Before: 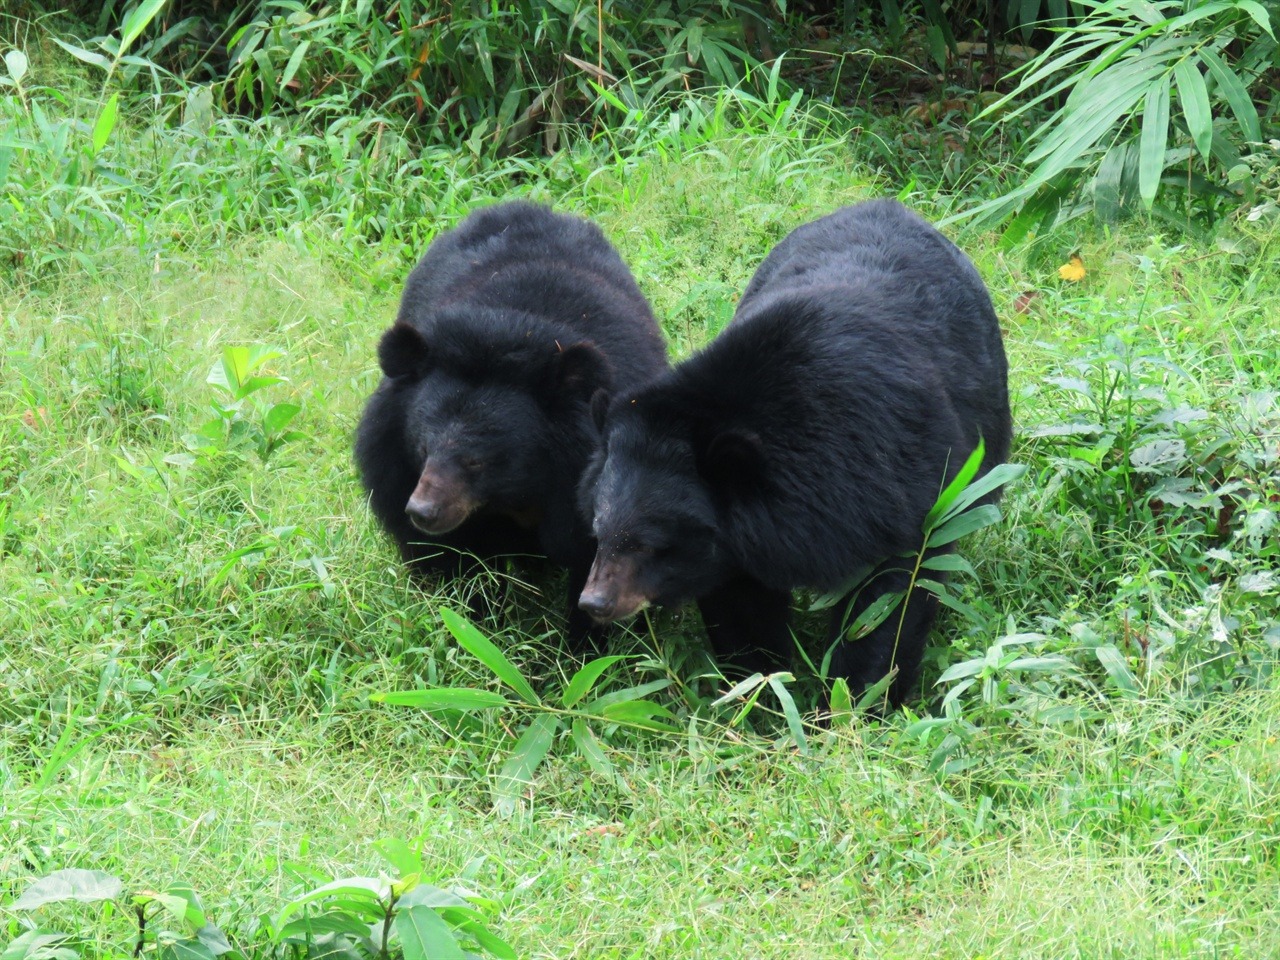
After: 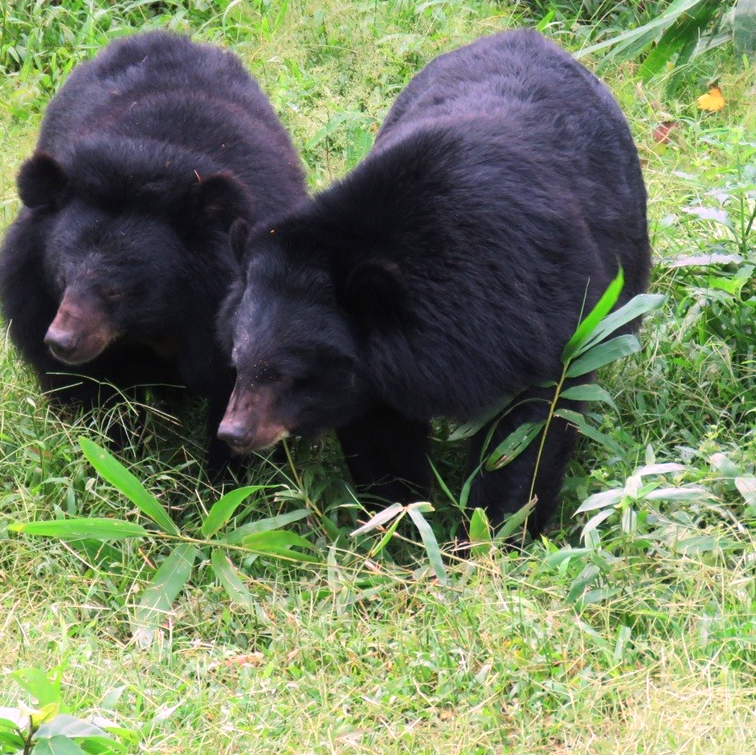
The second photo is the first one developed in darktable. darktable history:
crop and rotate: left 28.256%, top 17.734%, right 12.656%, bottom 3.573%
white balance: red 1.188, blue 1.11
